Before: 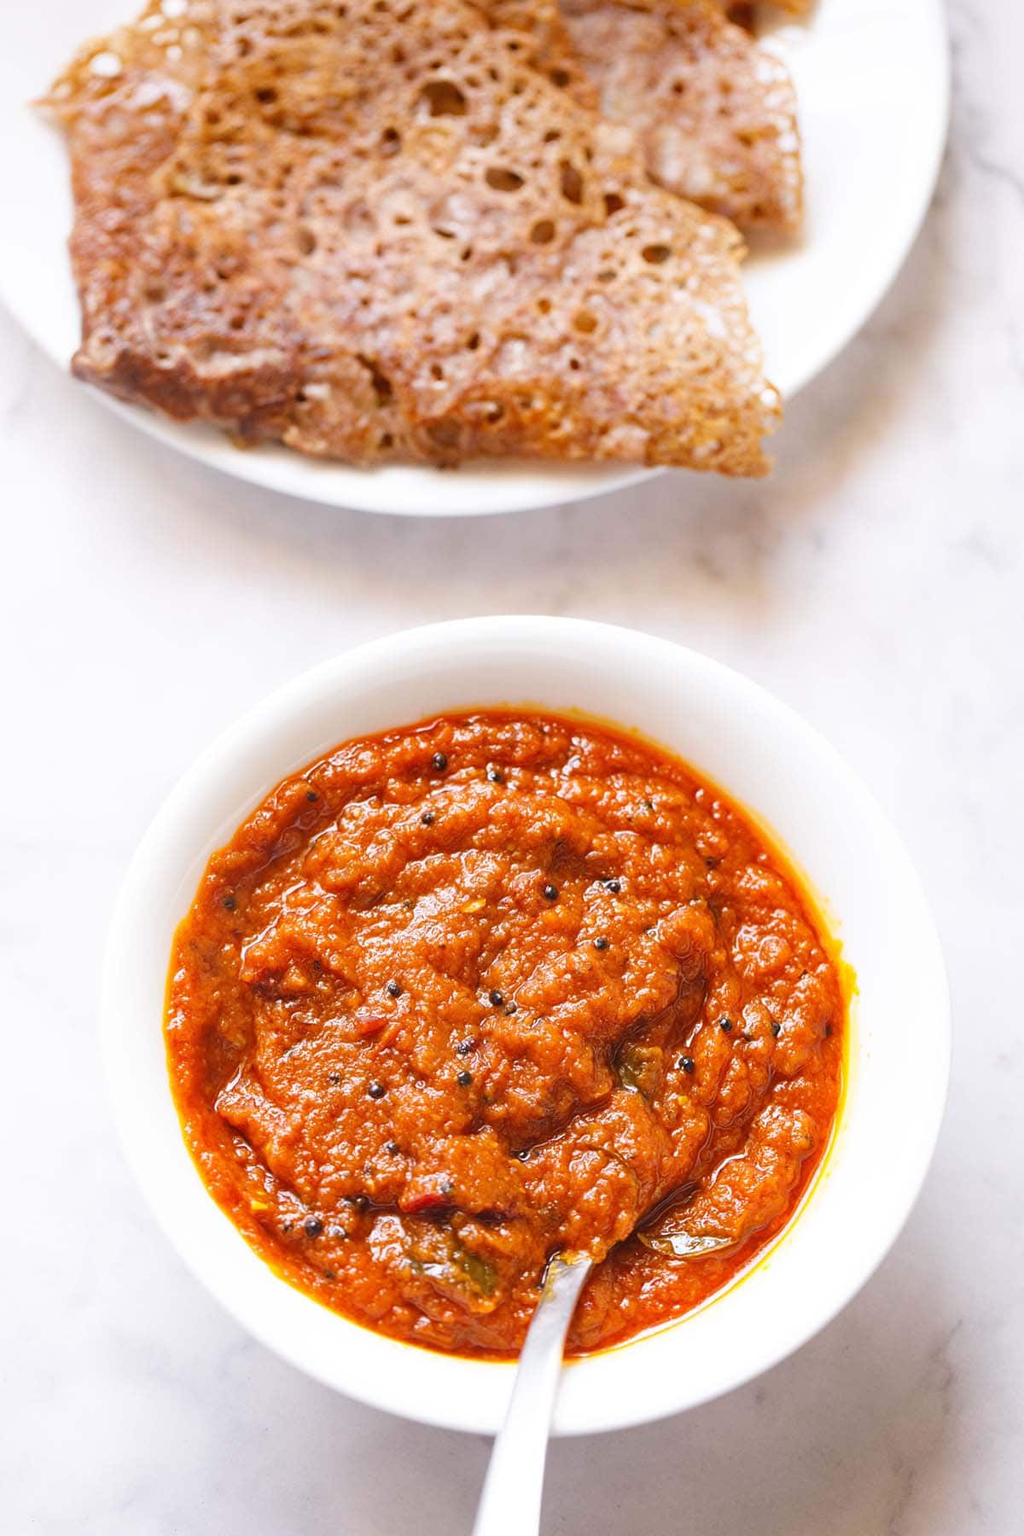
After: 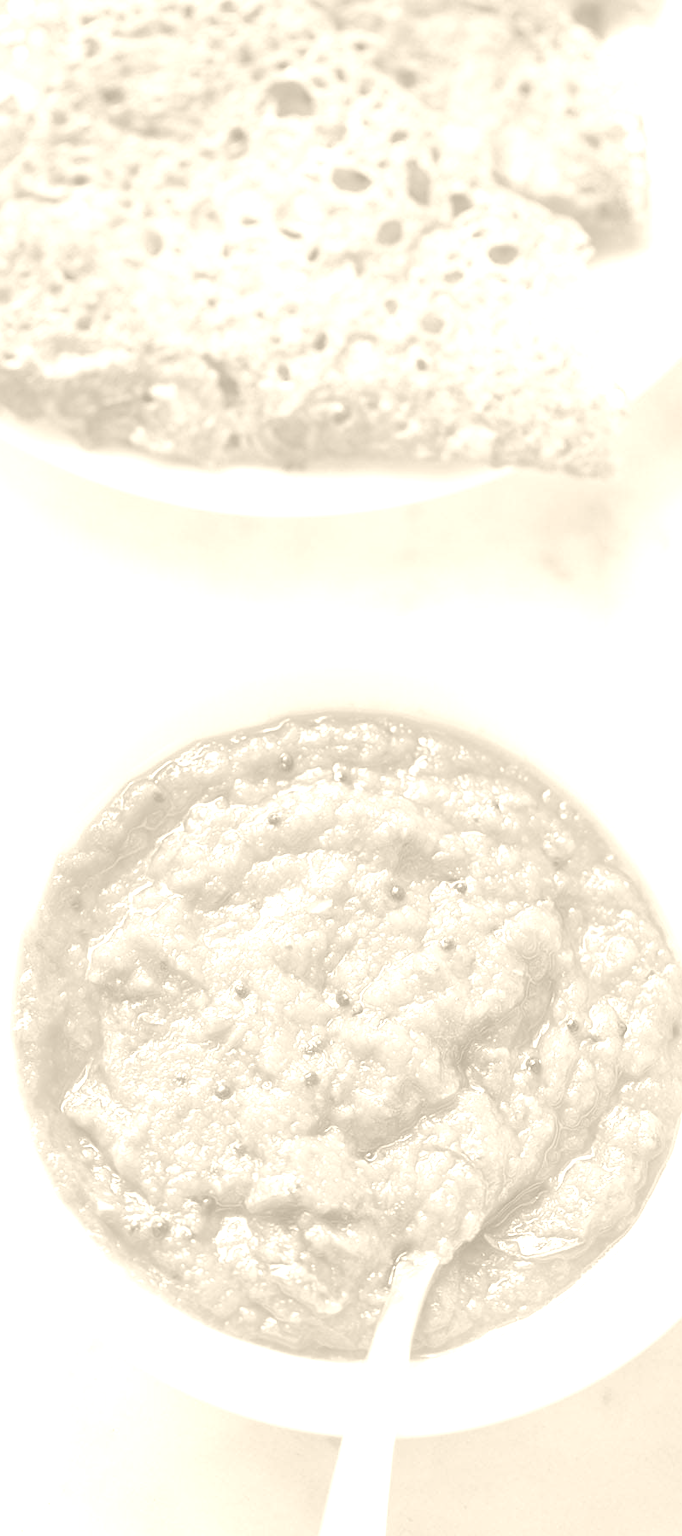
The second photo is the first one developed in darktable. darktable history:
crop and rotate: left 15.055%, right 18.278%
colorize: hue 36°, saturation 71%, lightness 80.79%
shadows and highlights: low approximation 0.01, soften with gaussian
